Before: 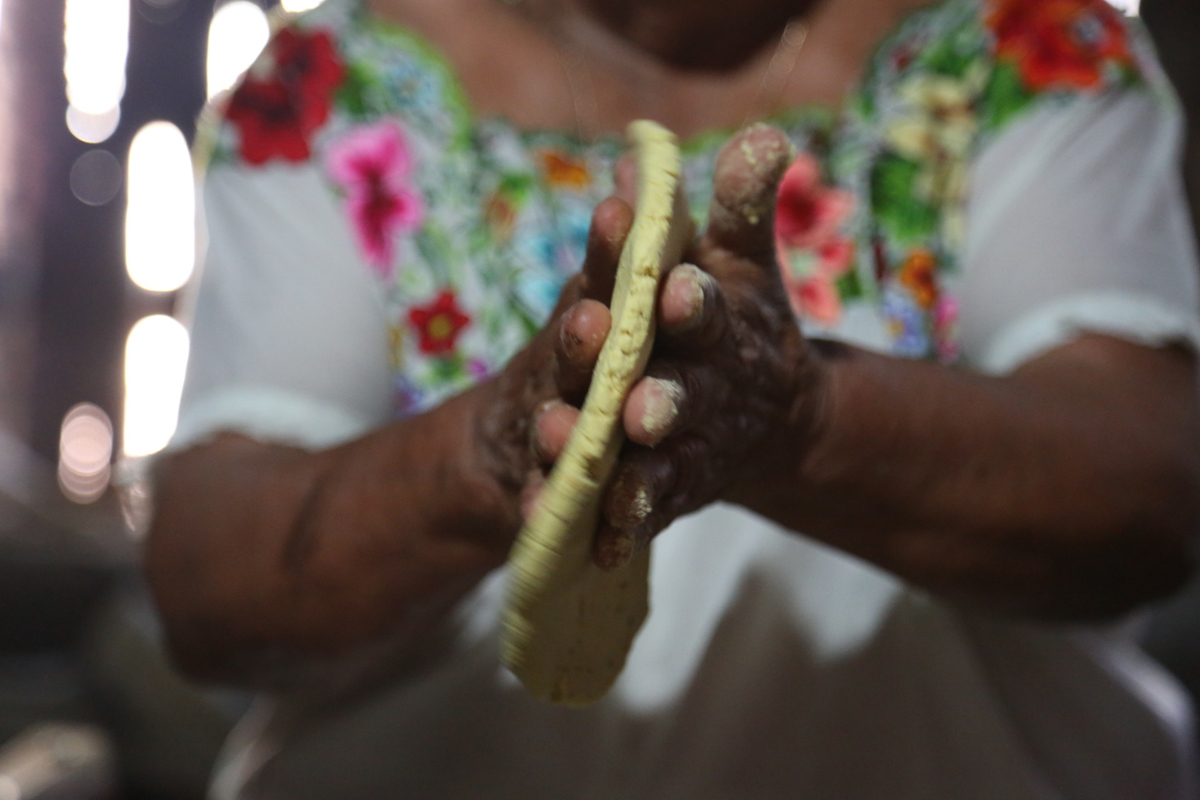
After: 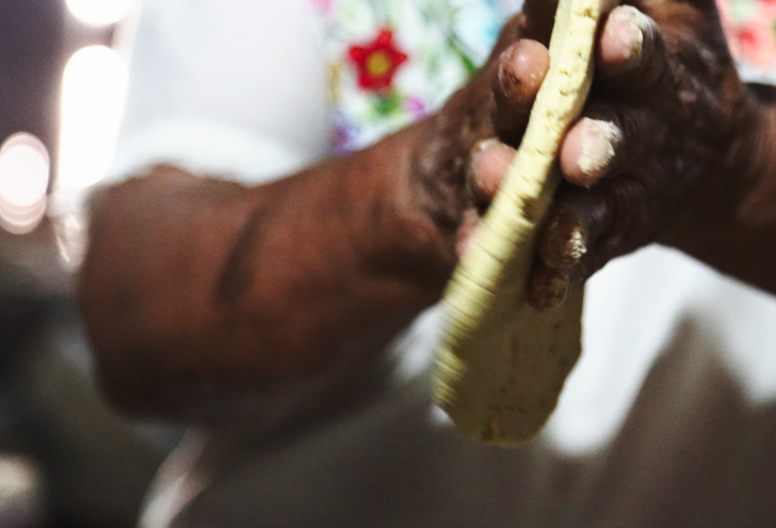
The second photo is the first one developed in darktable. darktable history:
crop and rotate: angle -1.1°, left 4.047%, top 32.035%, right 29.355%
base curve: curves: ch0 [(0, 0) (0.025, 0.046) (0.112, 0.277) (0.467, 0.74) (0.814, 0.929) (1, 0.942)], preserve colors none
tone equalizer: -8 EV -0.784 EV, -7 EV -0.721 EV, -6 EV -0.565 EV, -5 EV -0.38 EV, -3 EV 0.384 EV, -2 EV 0.6 EV, -1 EV 0.686 EV, +0 EV 0.779 EV, edges refinement/feathering 500, mask exposure compensation -1.57 EV, preserve details no
